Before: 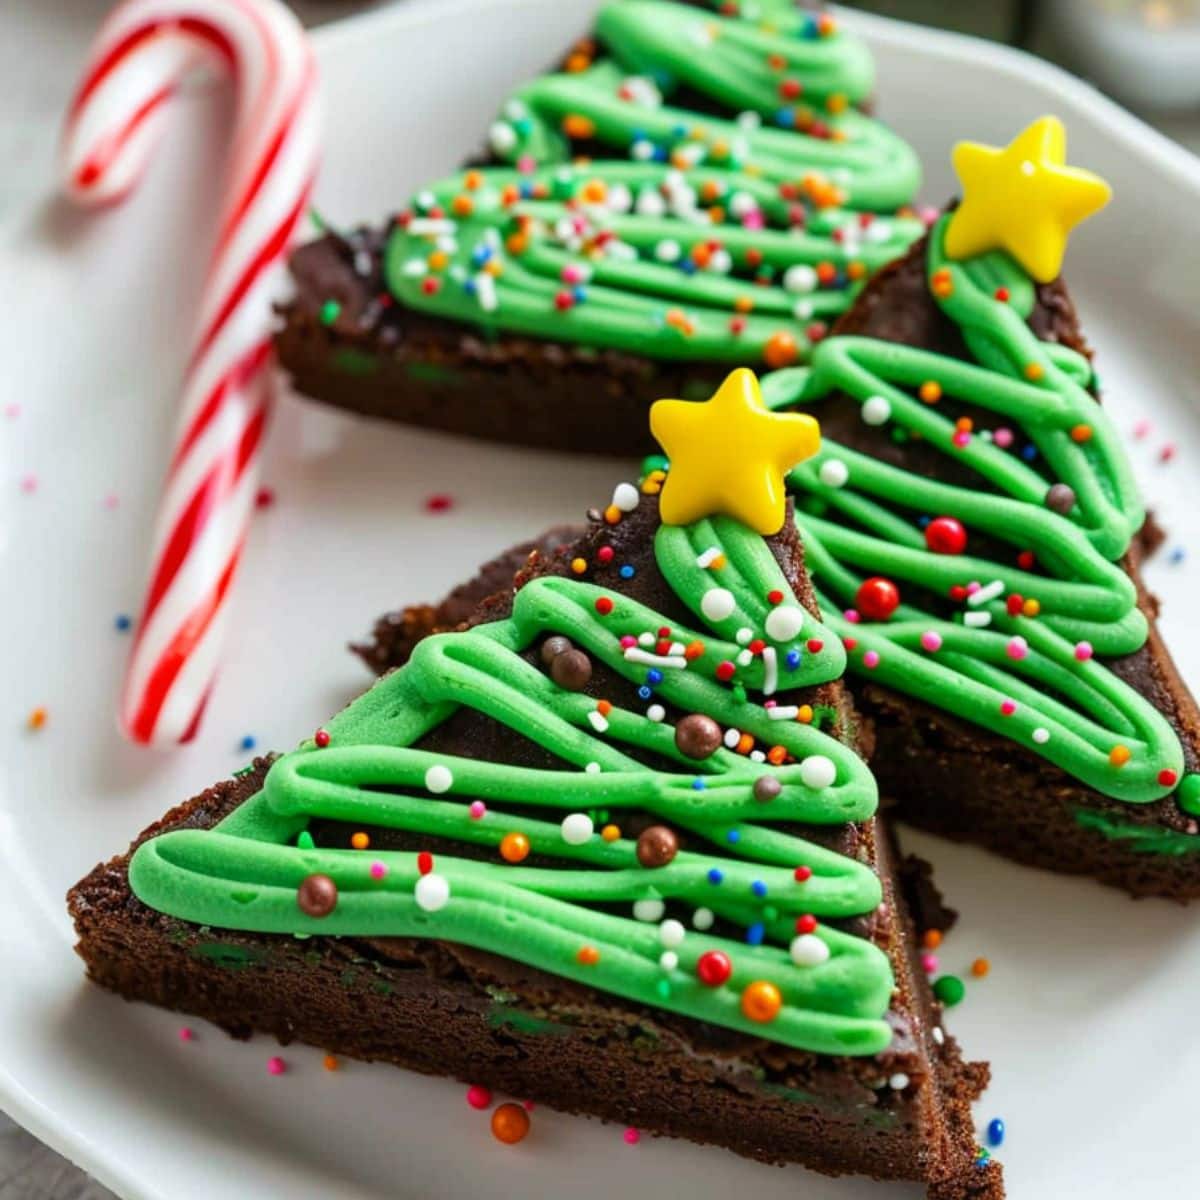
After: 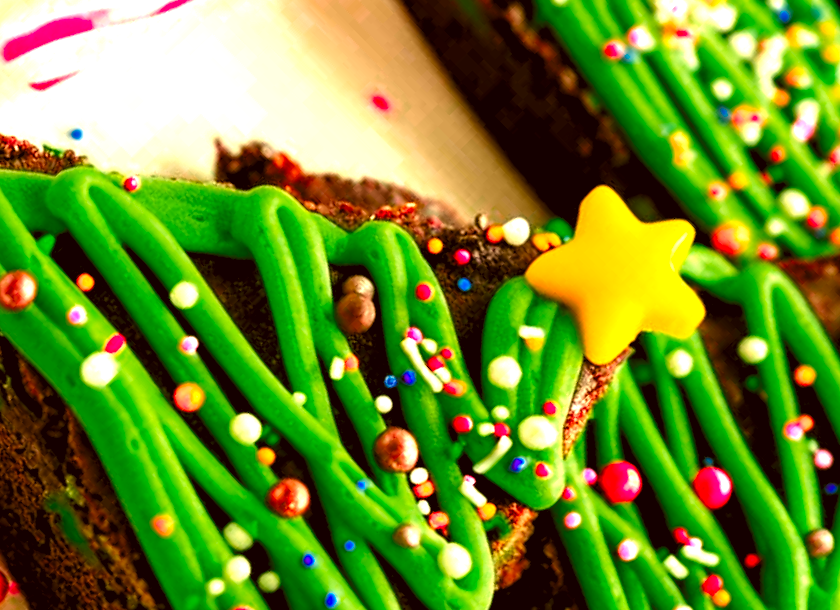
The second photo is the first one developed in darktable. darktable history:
levels: levels [0.182, 0.542, 0.902]
color zones: curves: ch0 [(0, 0.553) (0.123, 0.58) (0.23, 0.419) (0.468, 0.155) (0.605, 0.132) (0.723, 0.063) (0.833, 0.172) (0.921, 0.468)]; ch1 [(0.025, 0.645) (0.229, 0.584) (0.326, 0.551) (0.537, 0.446) (0.599, 0.911) (0.708, 1) (0.805, 0.944)]; ch2 [(0.086, 0.468) (0.254, 0.464) (0.638, 0.564) (0.702, 0.592) (0.768, 0.564)]
crop and rotate: angle -45.57°, top 16.487%, right 0.97%, bottom 11.611%
color correction: highlights a* 0.175, highlights b* 29.78, shadows a* -0.152, shadows b* 20.95
exposure: black level correction 0, exposure 1.385 EV, compensate highlight preservation false
contrast brightness saturation: brightness 0.092, saturation 0.195
color balance rgb: perceptual saturation grading › global saturation 20%, perceptual saturation grading › highlights -49.585%, perceptual saturation grading › shadows 25.069%
